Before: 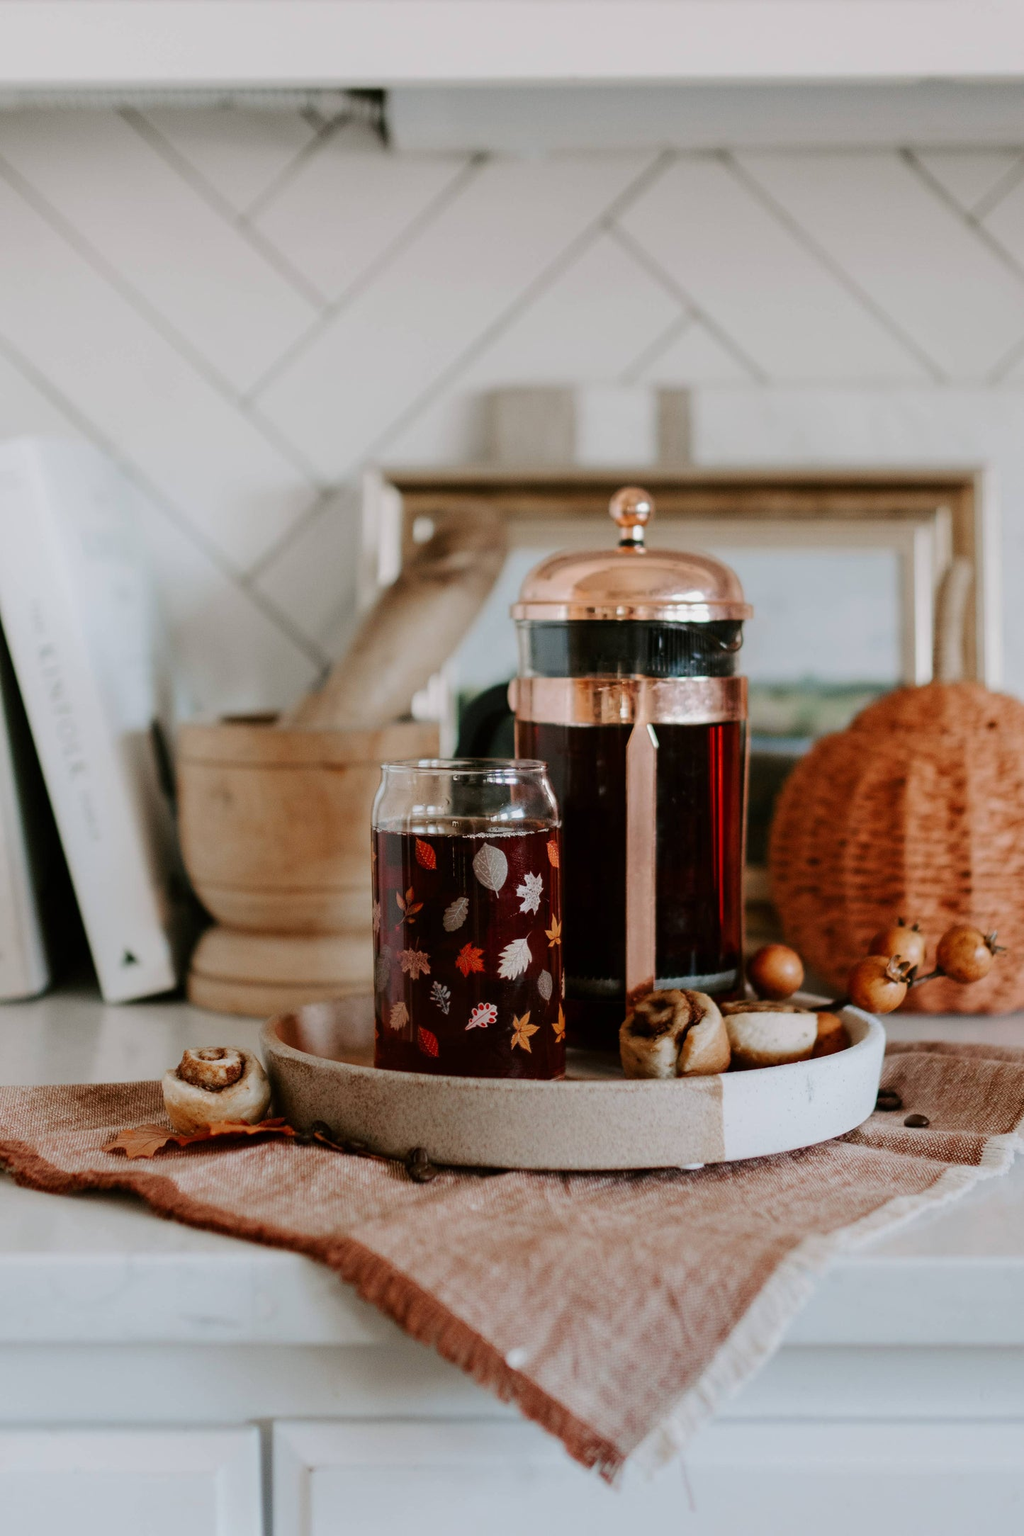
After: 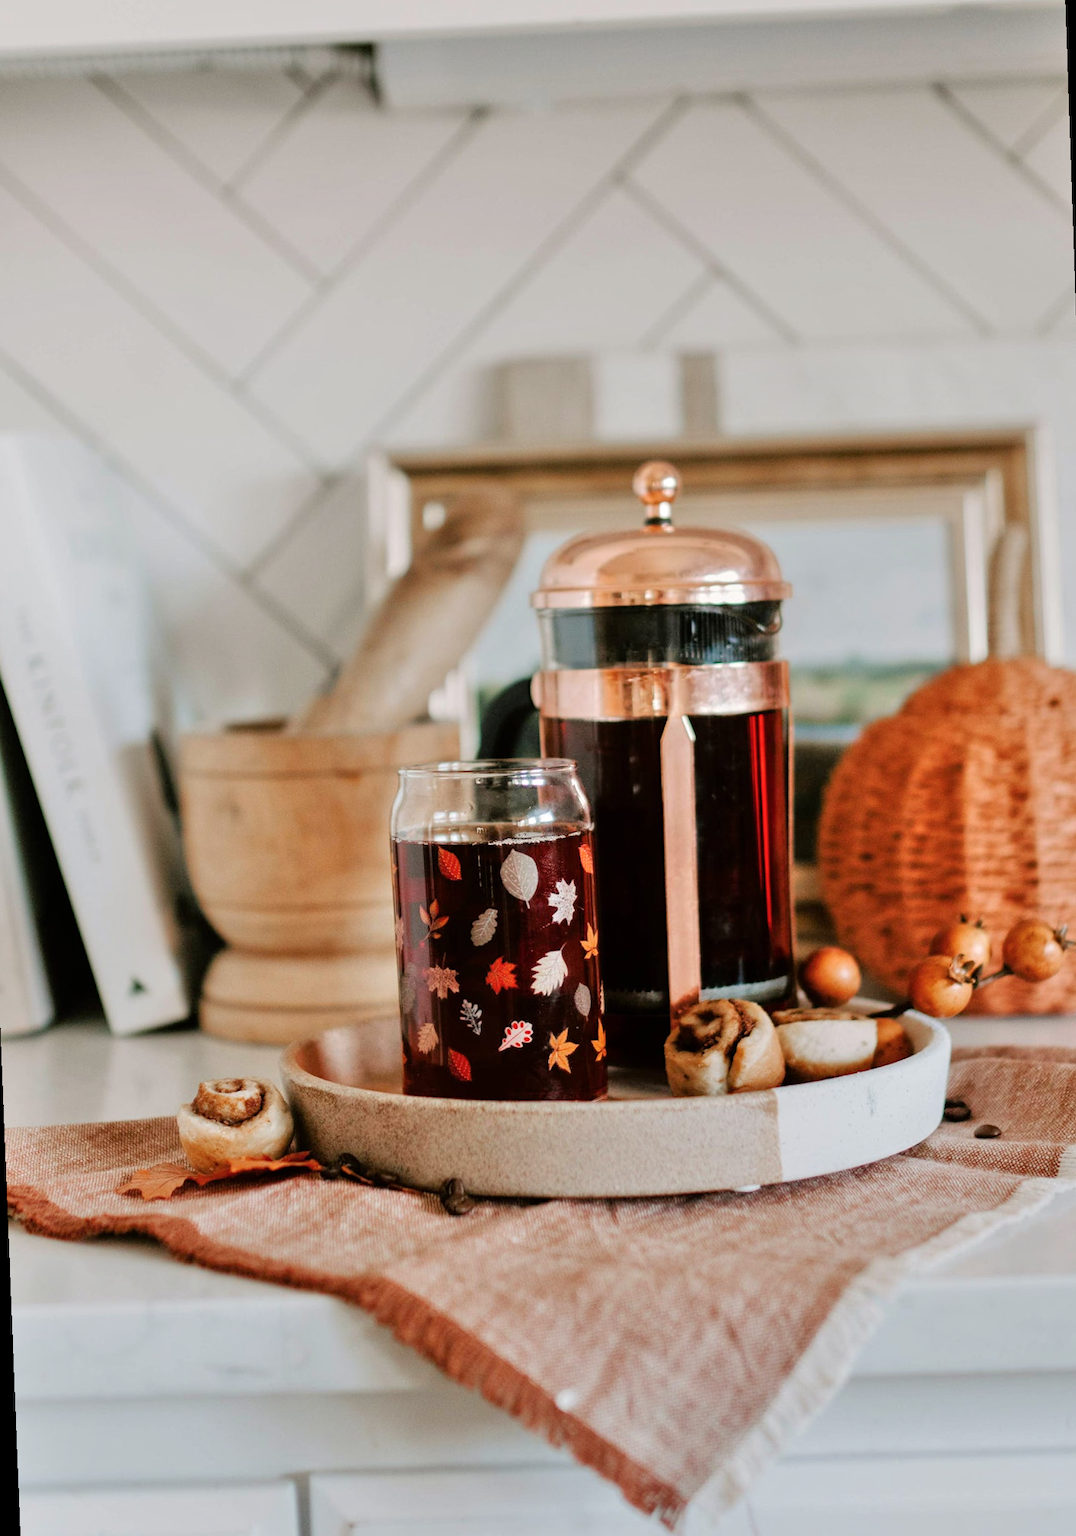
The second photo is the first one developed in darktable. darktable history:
rotate and perspective: rotation -2.12°, lens shift (vertical) 0.009, lens shift (horizontal) -0.008, automatic cropping original format, crop left 0.036, crop right 0.964, crop top 0.05, crop bottom 0.959
white balance: red 1.009, blue 0.985
color balance rgb: on, module defaults
tone equalizer: -7 EV 0.15 EV, -6 EV 0.6 EV, -5 EV 1.15 EV, -4 EV 1.33 EV, -3 EV 1.15 EV, -2 EV 0.6 EV, -1 EV 0.15 EV, mask exposure compensation -0.5 EV
